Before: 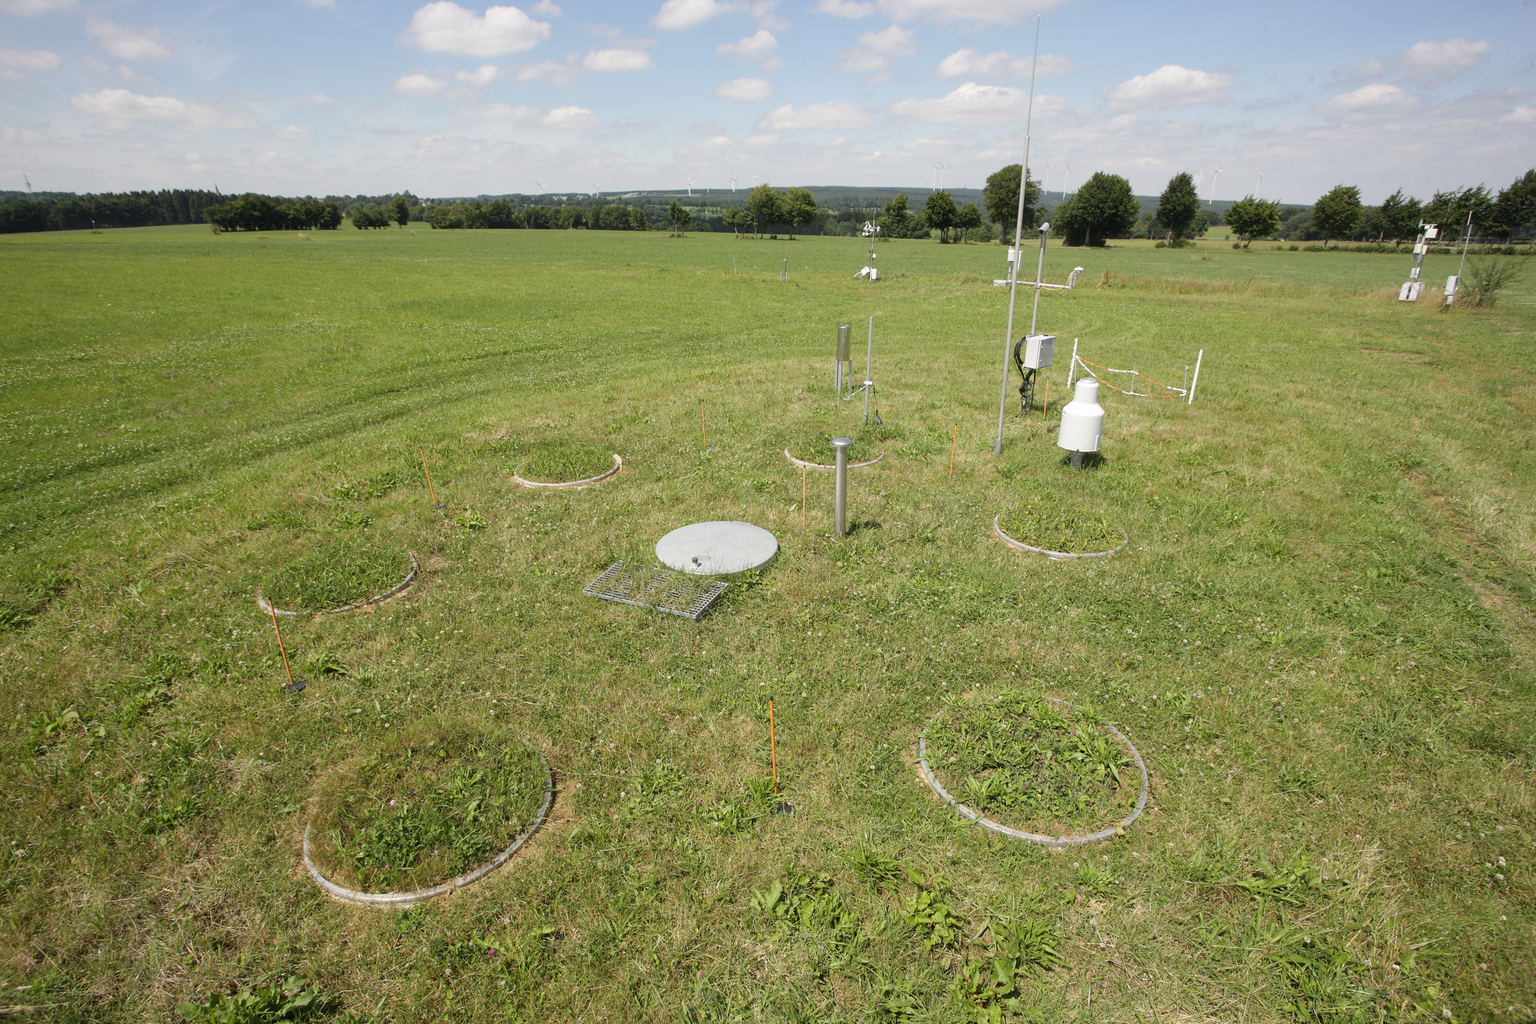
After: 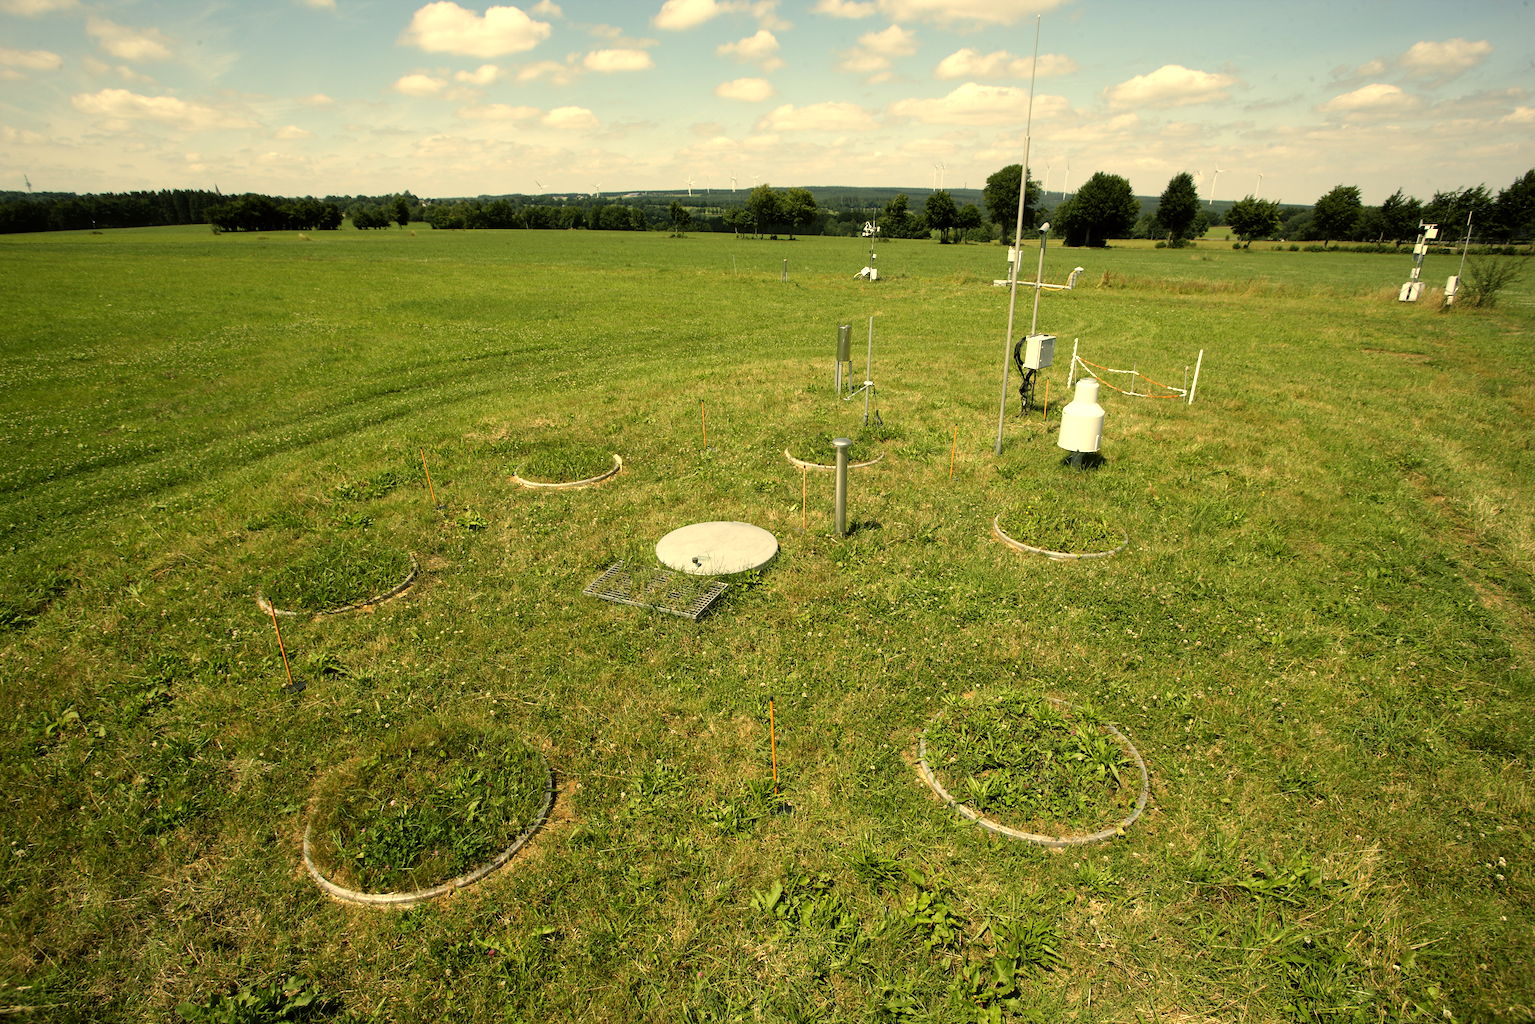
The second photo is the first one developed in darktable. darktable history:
color contrast: green-magenta contrast 0.81
color balance: mode lift, gamma, gain (sRGB), lift [1.014, 0.966, 0.918, 0.87], gamma [0.86, 0.734, 0.918, 0.976], gain [1.063, 1.13, 1.063, 0.86]
